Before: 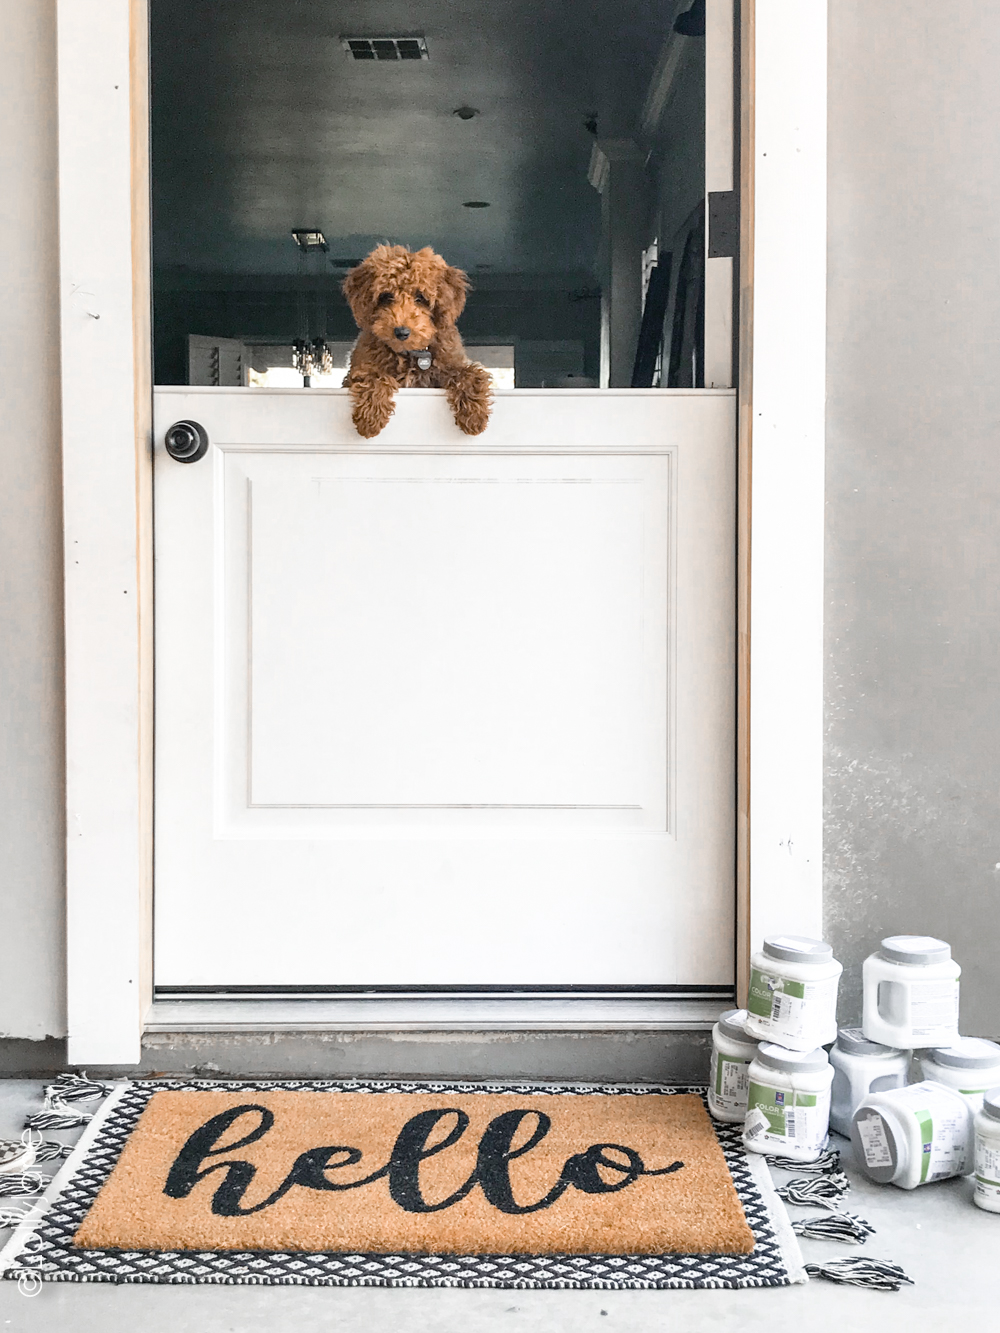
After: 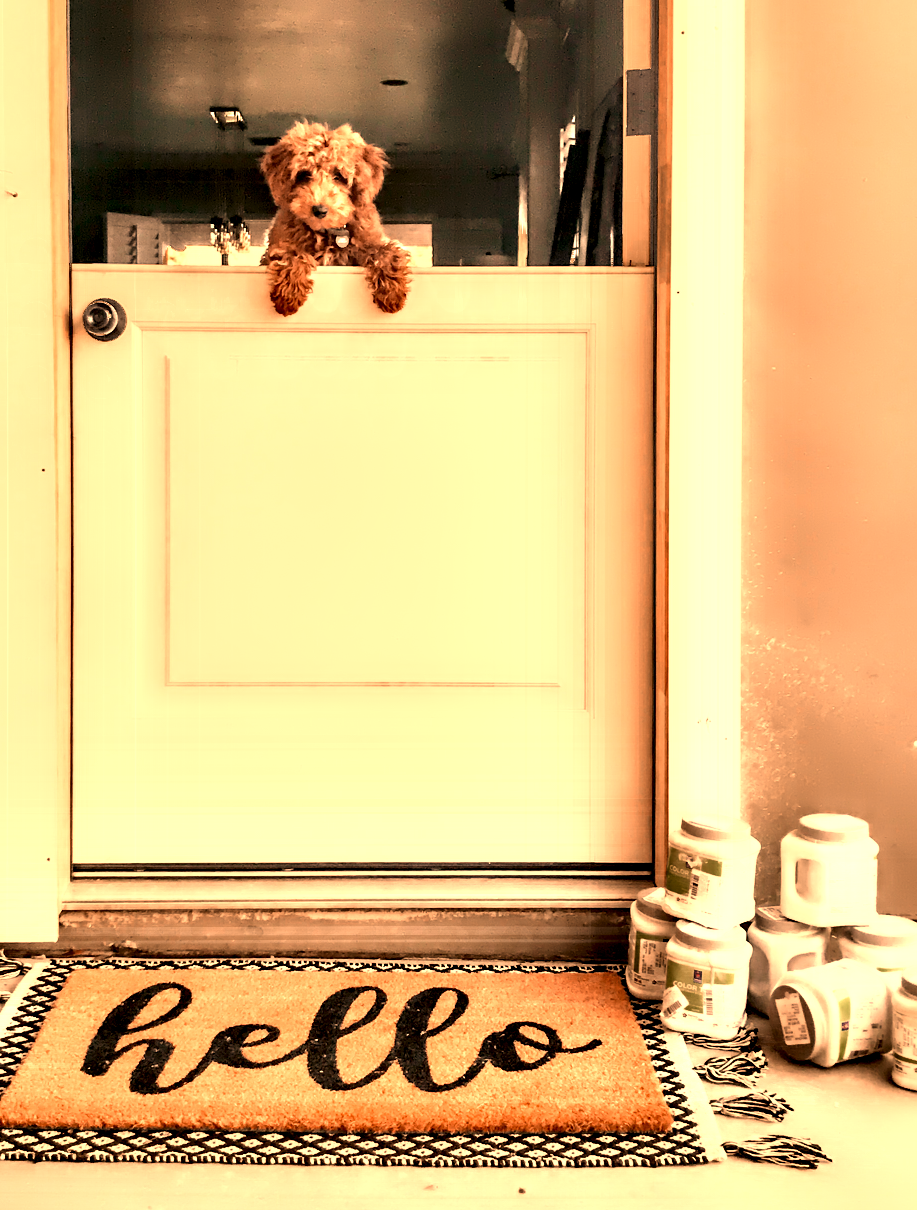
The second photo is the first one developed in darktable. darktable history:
contrast equalizer: y [[0.783, 0.666, 0.575, 0.77, 0.556, 0.501], [0.5 ×6], [0.5 ×6], [0, 0.02, 0.272, 0.399, 0.062, 0], [0 ×6]]
crop and rotate: left 8.262%, top 9.226%
white balance: red 1.467, blue 0.684
